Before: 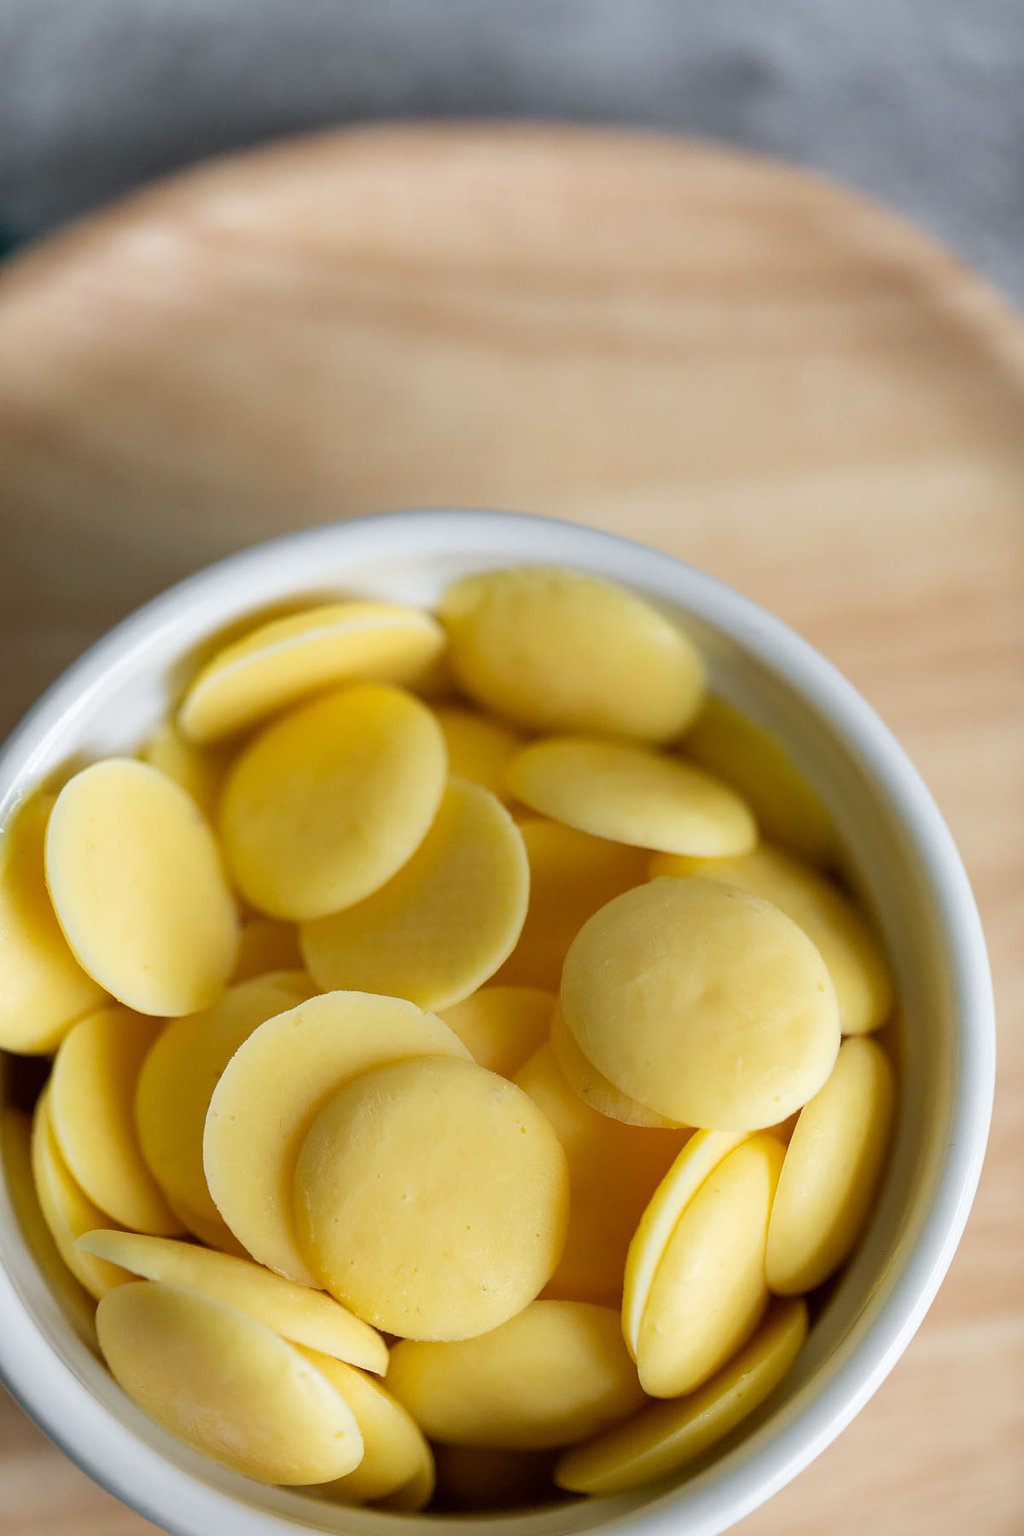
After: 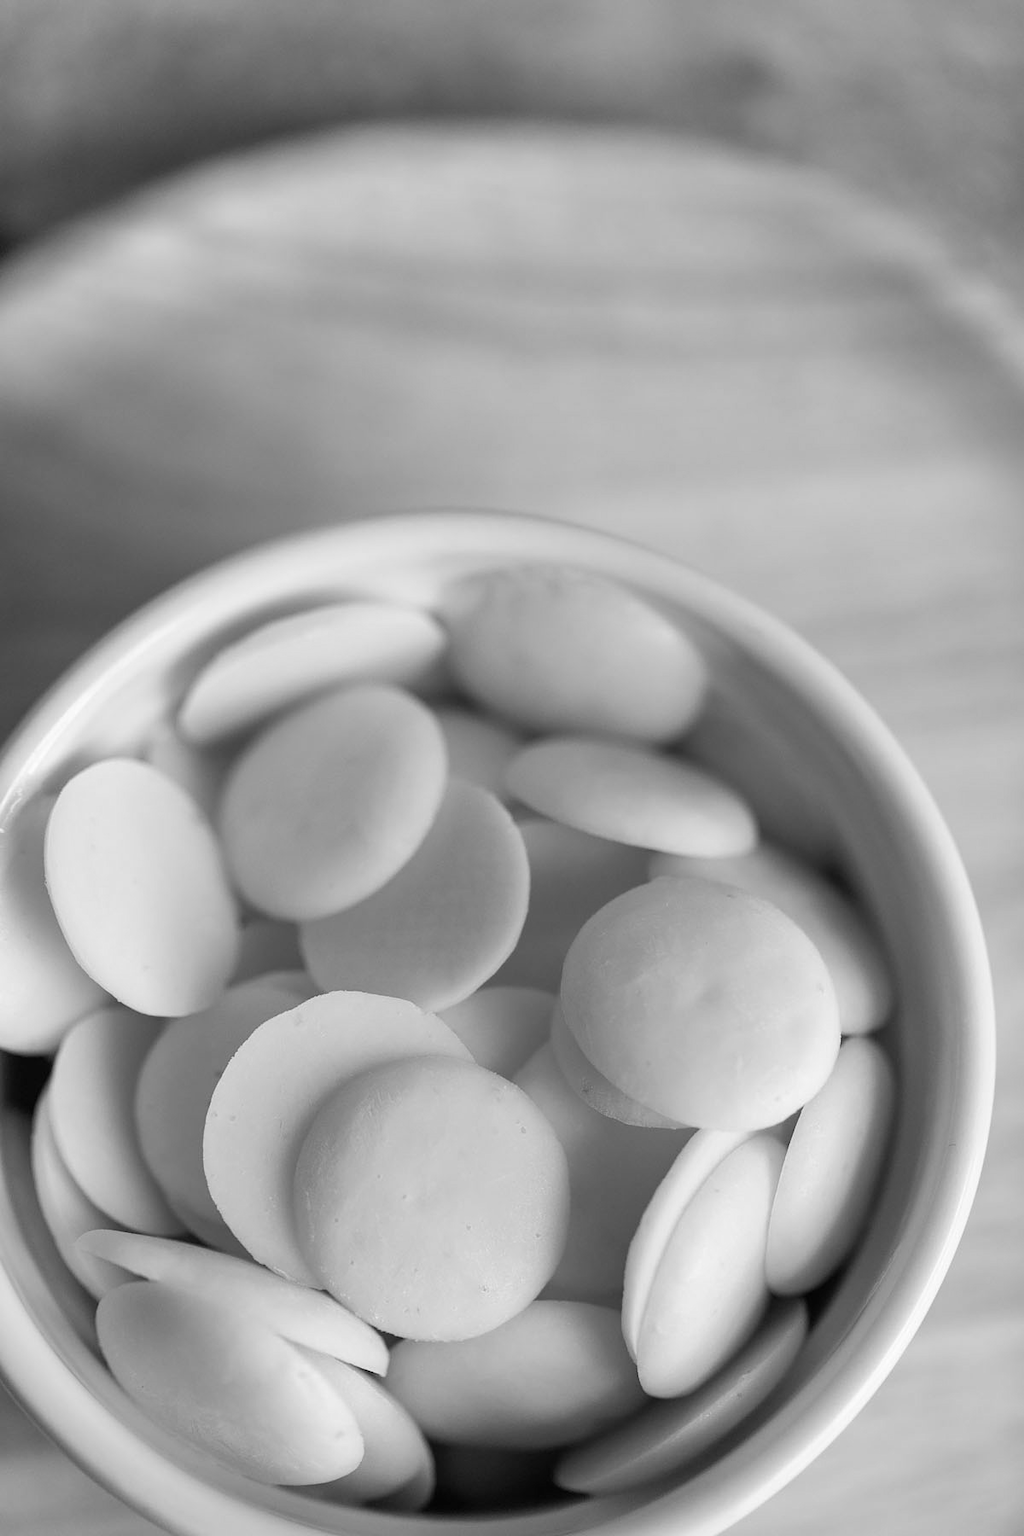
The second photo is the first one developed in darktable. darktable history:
white balance: red 0.98, blue 1.034
contrast brightness saturation: saturation -1
